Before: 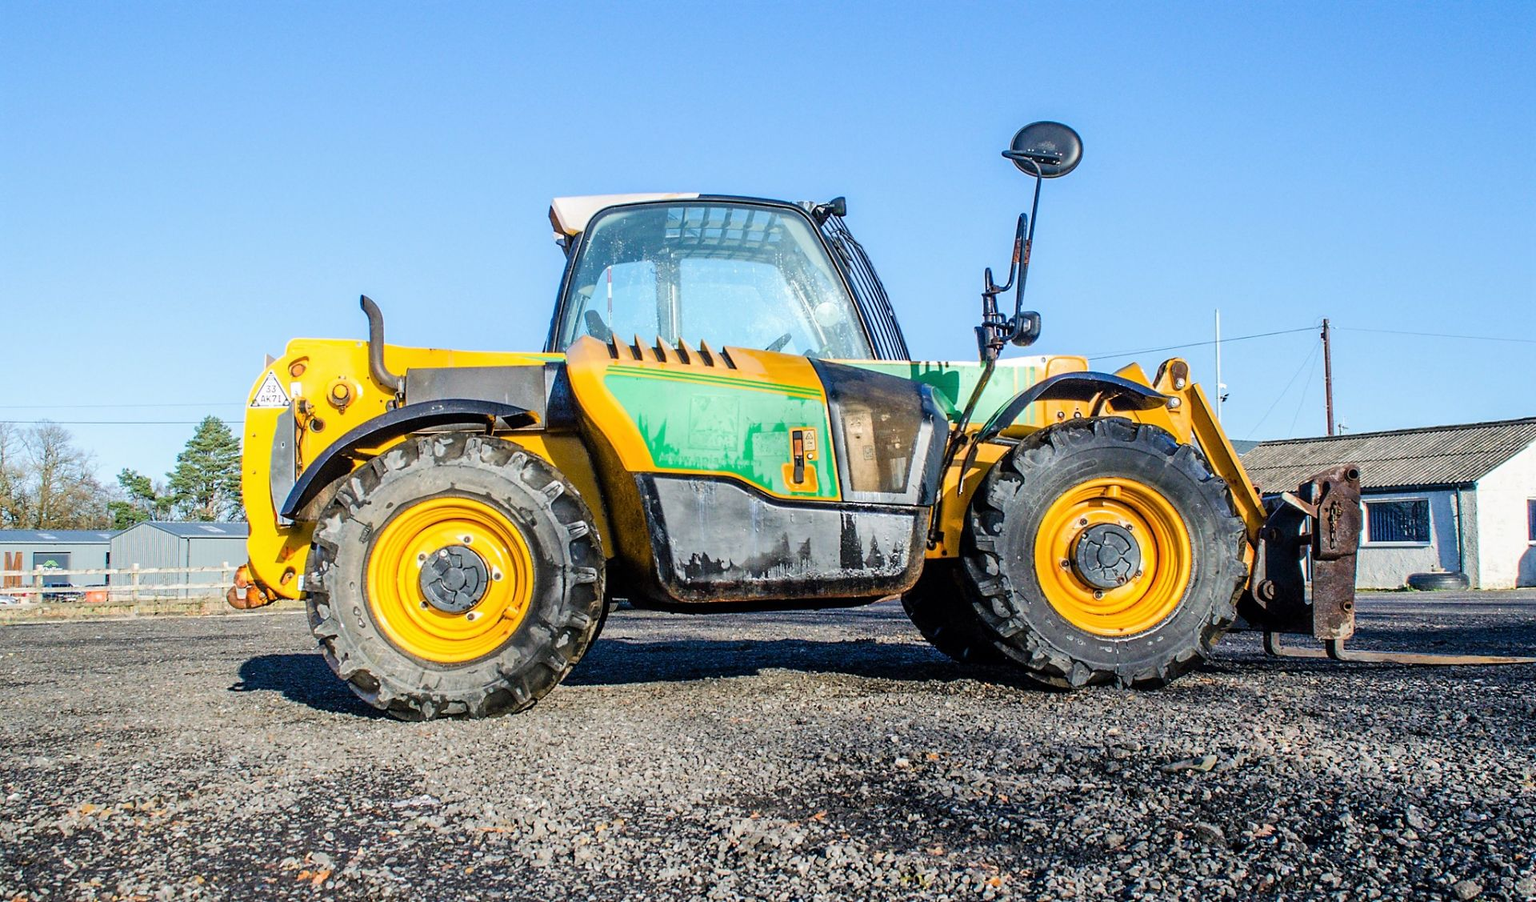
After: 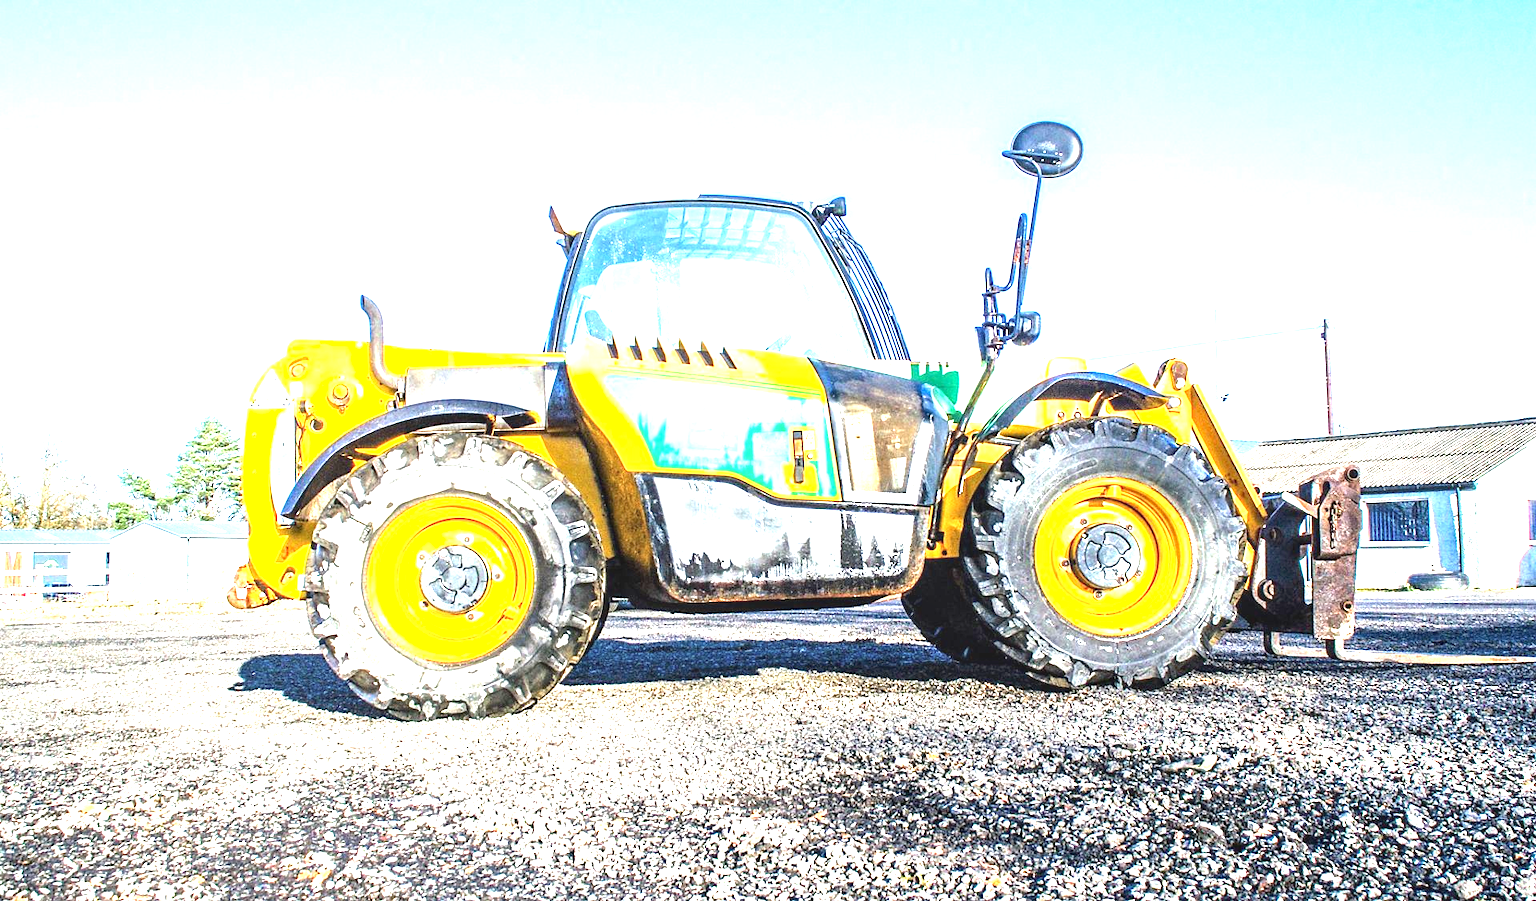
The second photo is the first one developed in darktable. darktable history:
exposure: black level correction 0, exposure 1.974 EV, compensate highlight preservation false
local contrast: on, module defaults
